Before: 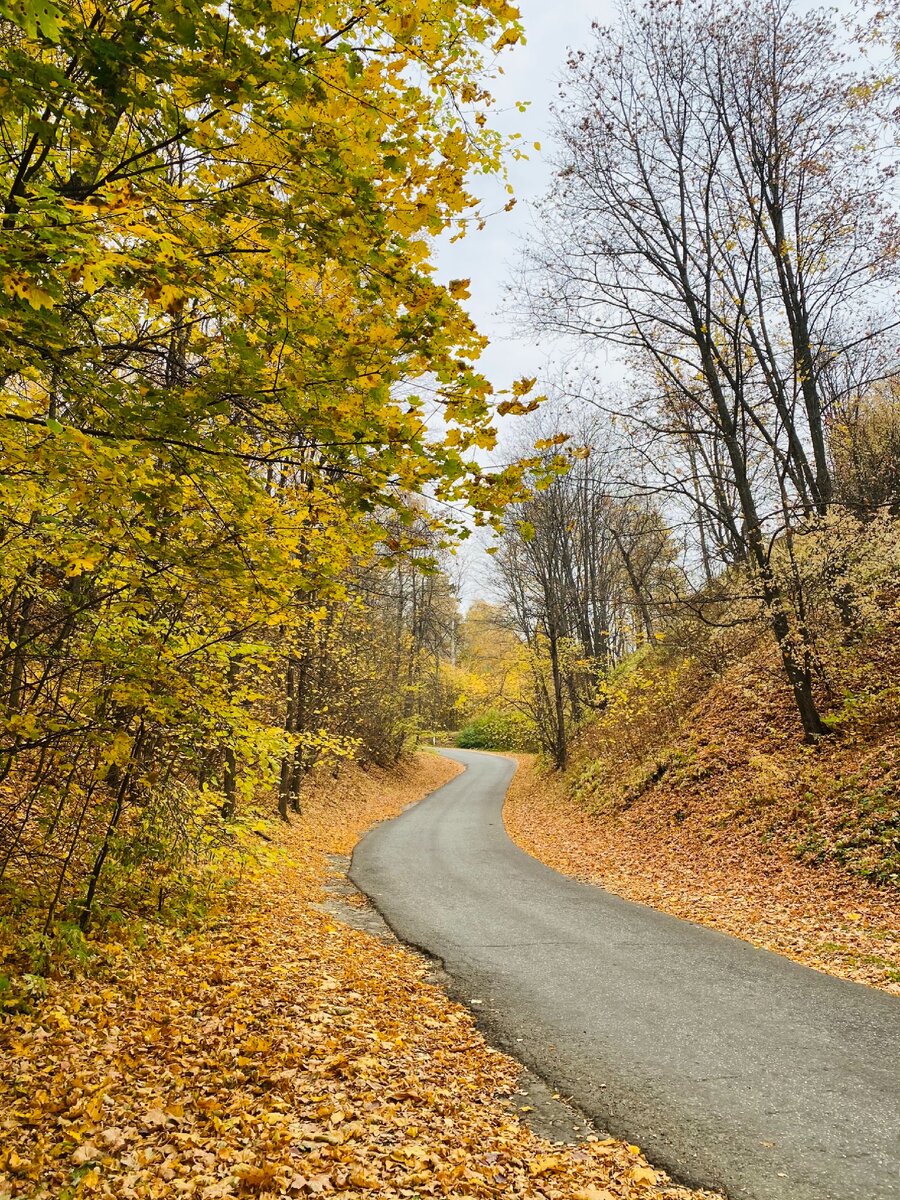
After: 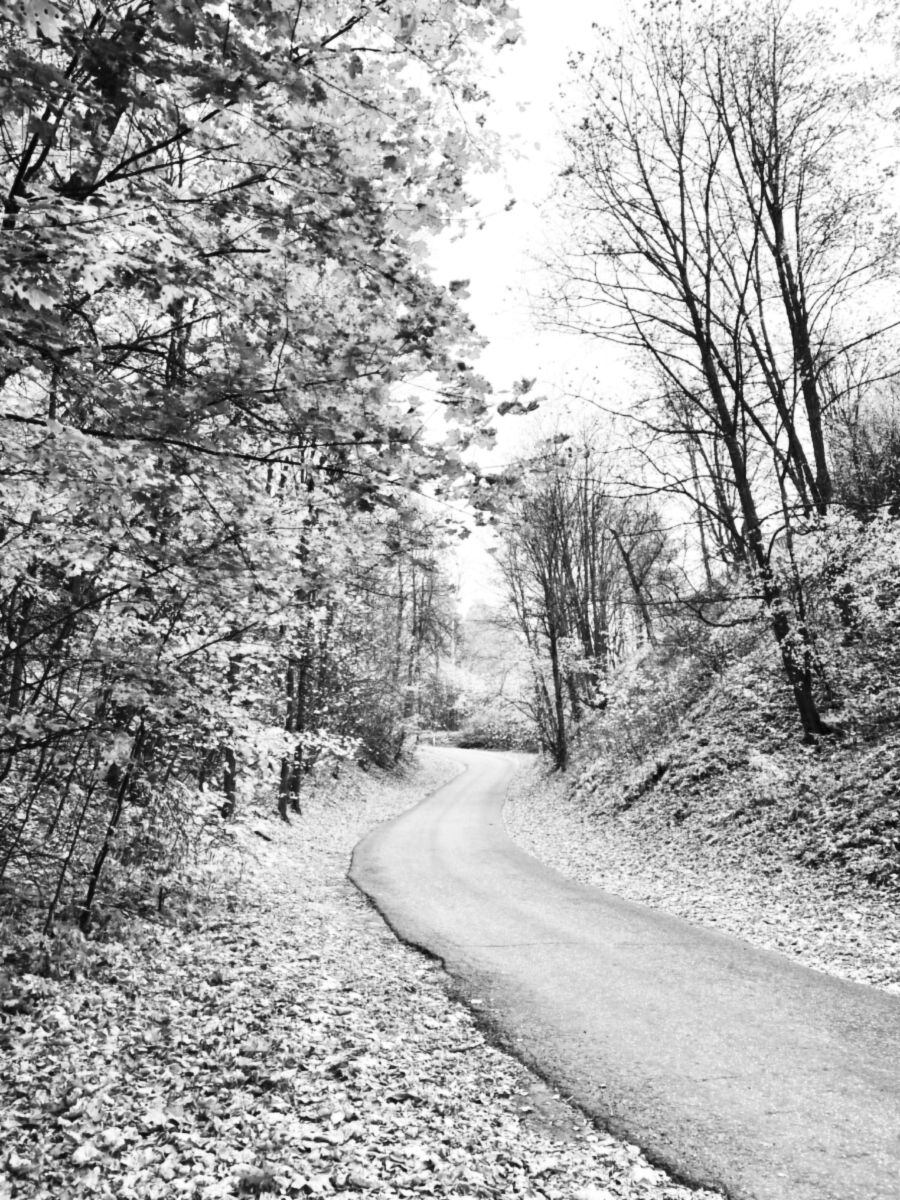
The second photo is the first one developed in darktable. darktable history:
lowpass: radius 0.76, contrast 1.56, saturation 0, unbound 0
exposure: black level correction 0.001, exposure 0.5 EV, compensate exposure bias true, compensate highlight preservation false
